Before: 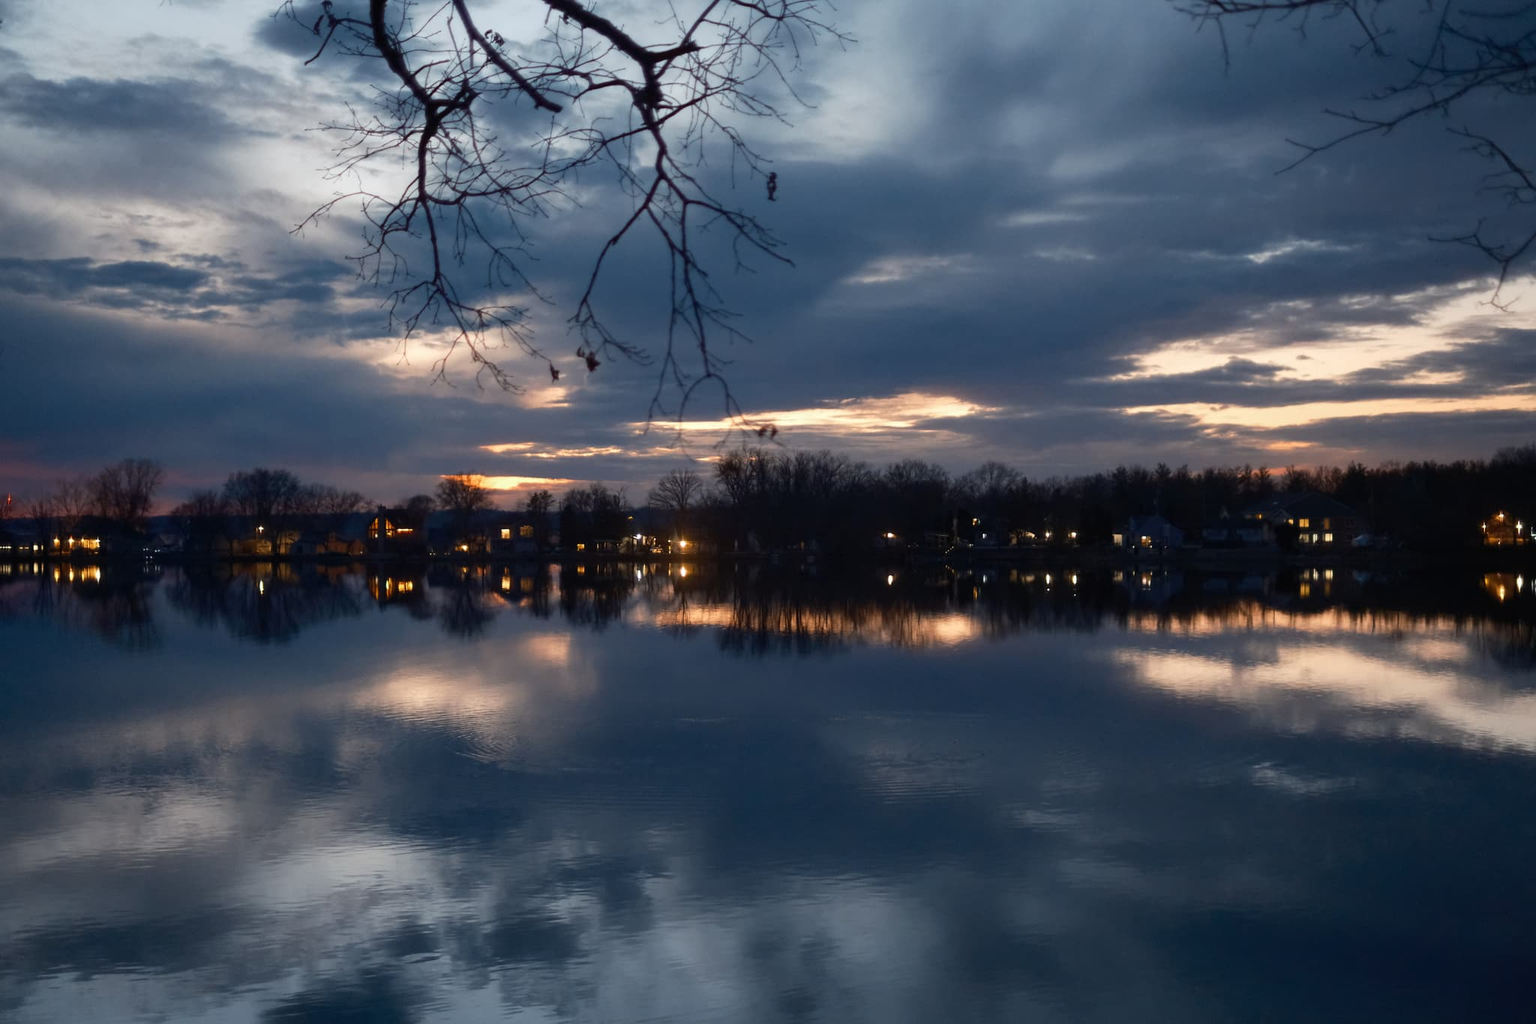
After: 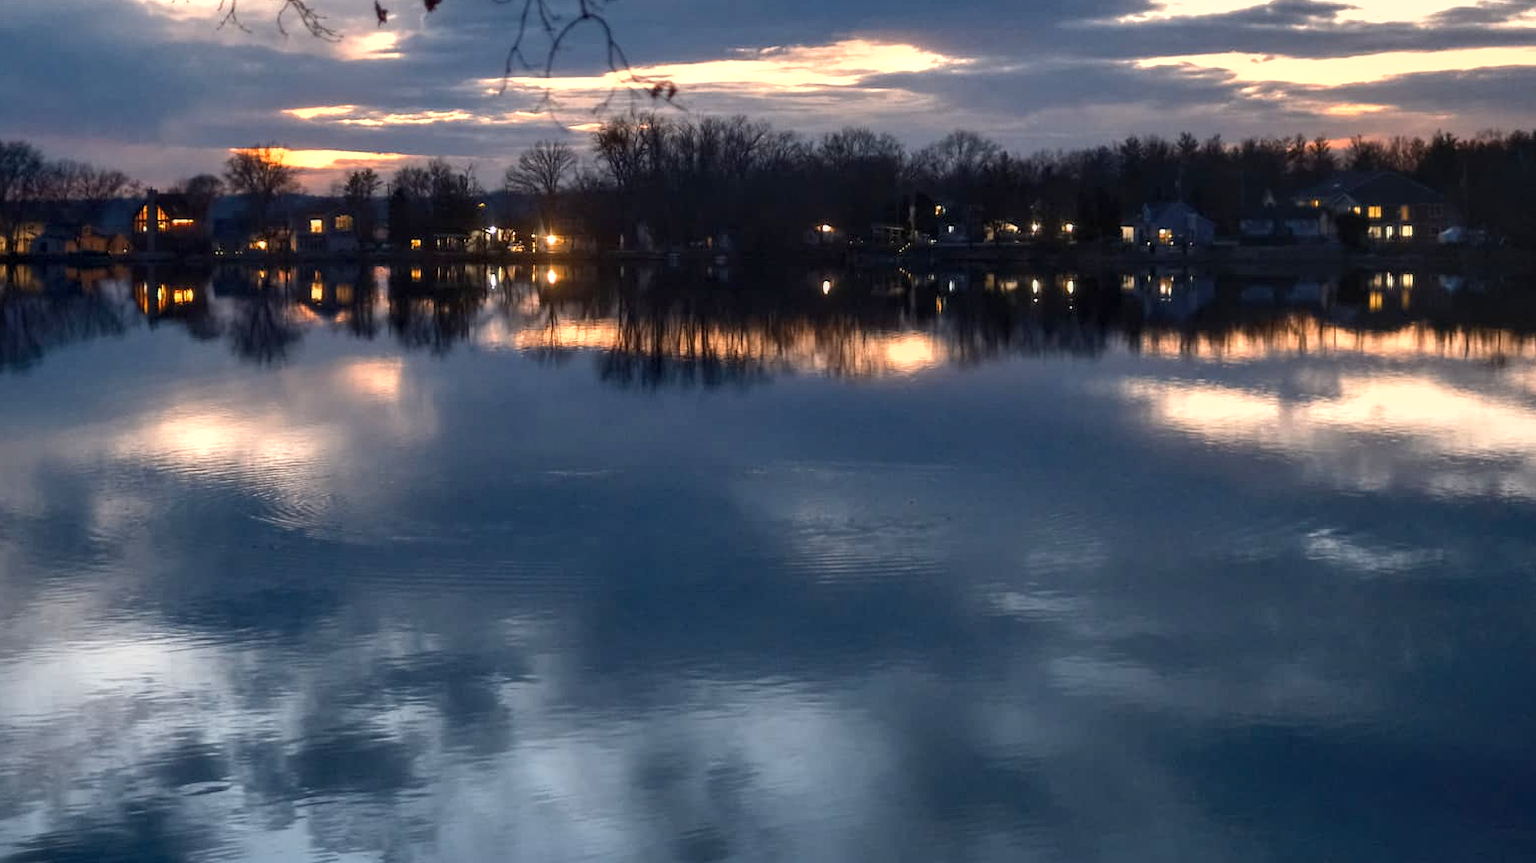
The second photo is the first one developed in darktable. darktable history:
crop and rotate: left 17.427%, top 35.51%, right 7.117%, bottom 0.794%
local contrast: on, module defaults
exposure: exposure 0.749 EV, compensate highlight preservation false
shadows and highlights: radius 126.7, shadows 30.27, highlights -30.5, low approximation 0.01, soften with gaussian
